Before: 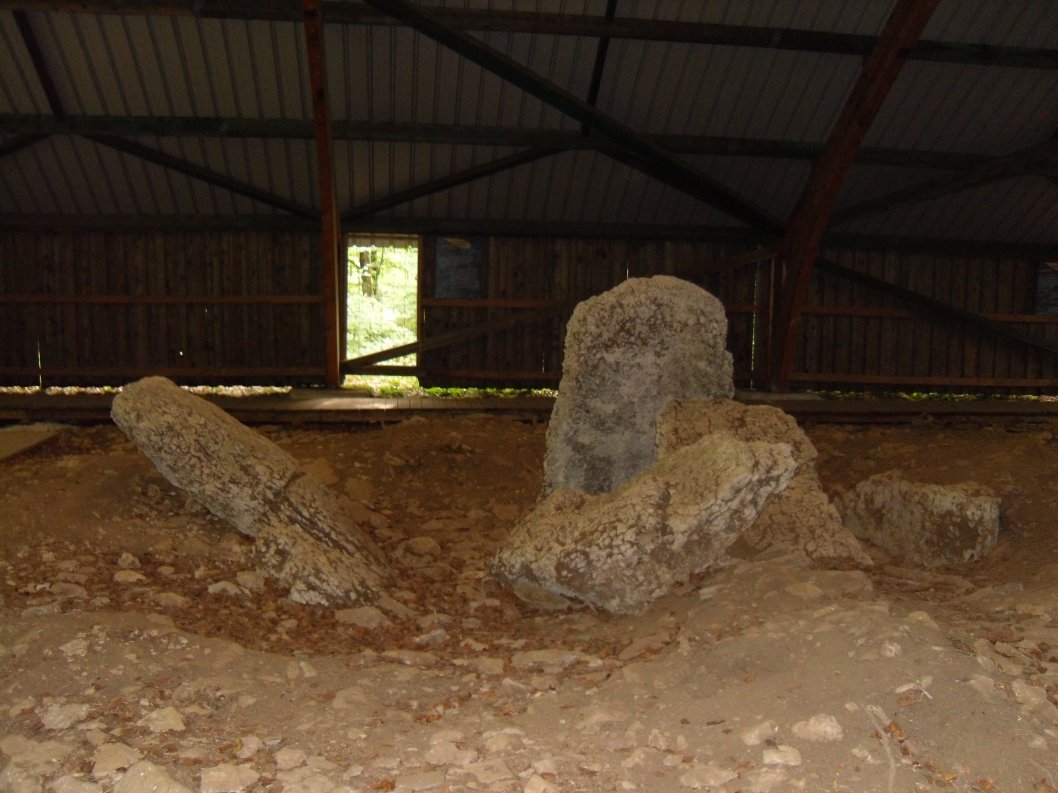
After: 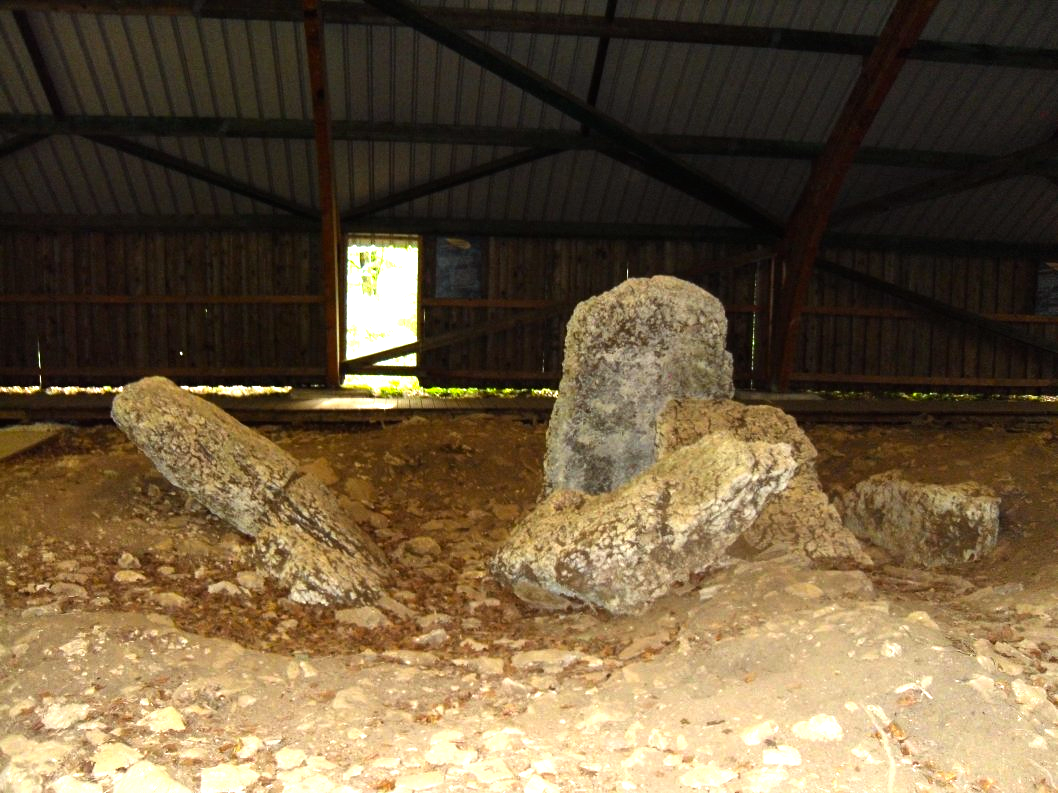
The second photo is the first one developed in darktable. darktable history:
exposure: black level correction 0, exposure 1.5 EV, compensate highlight preservation false
color balance rgb: shadows lift › luminance -10%, power › luminance -9%, linear chroma grading › global chroma 10%, global vibrance 10%, contrast 15%, saturation formula JzAzBz (2021)
contrast brightness saturation: contrast 0.08, saturation 0.02
white balance: red 0.925, blue 1.046
